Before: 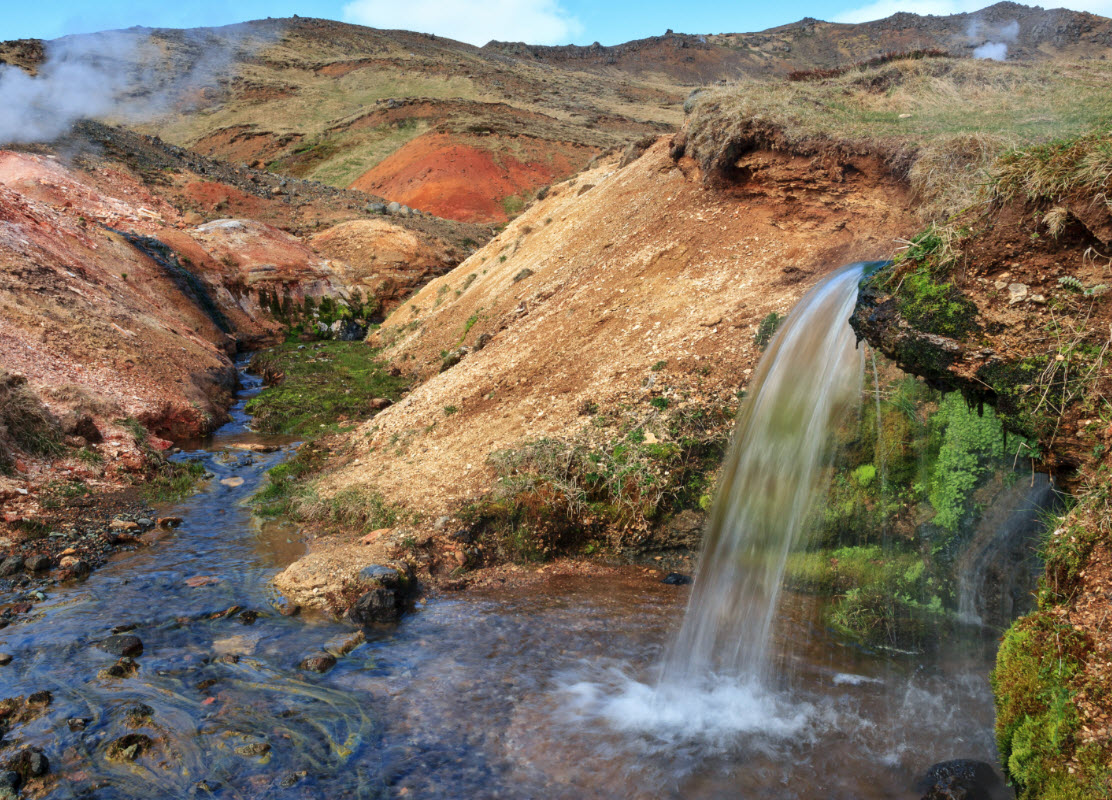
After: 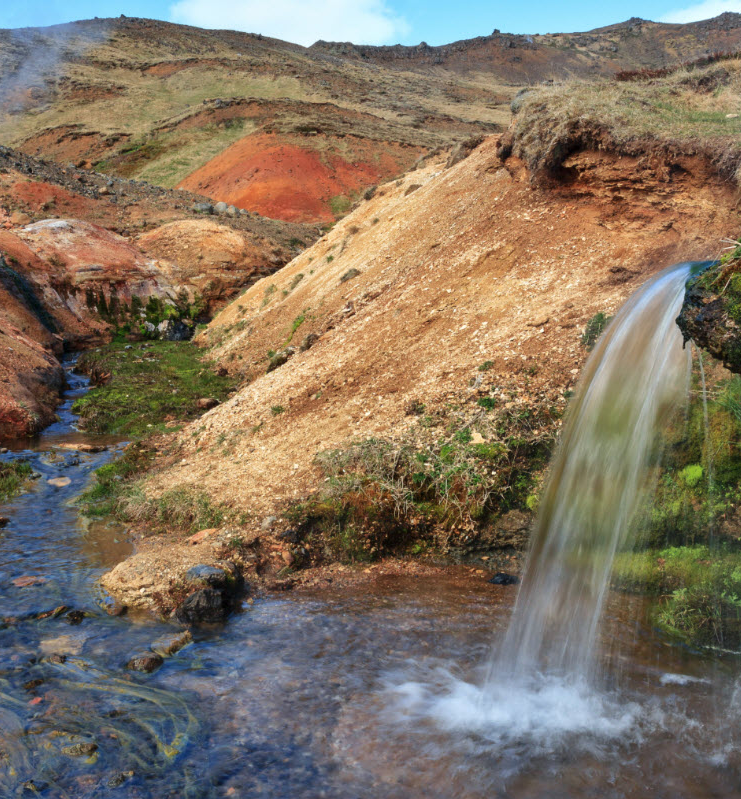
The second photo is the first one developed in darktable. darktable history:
crop and rotate: left 15.604%, right 17.753%
